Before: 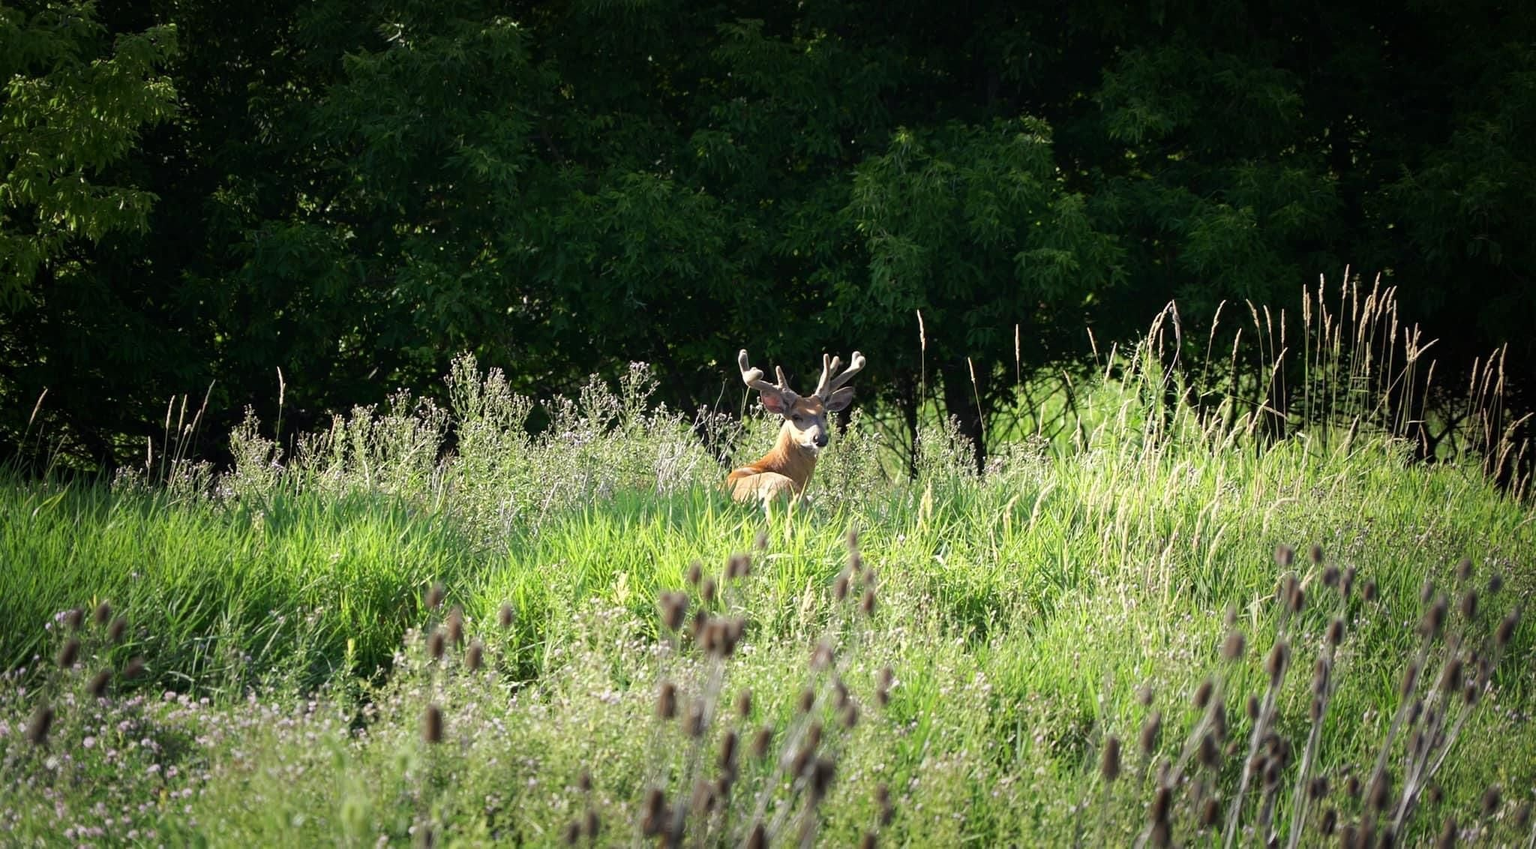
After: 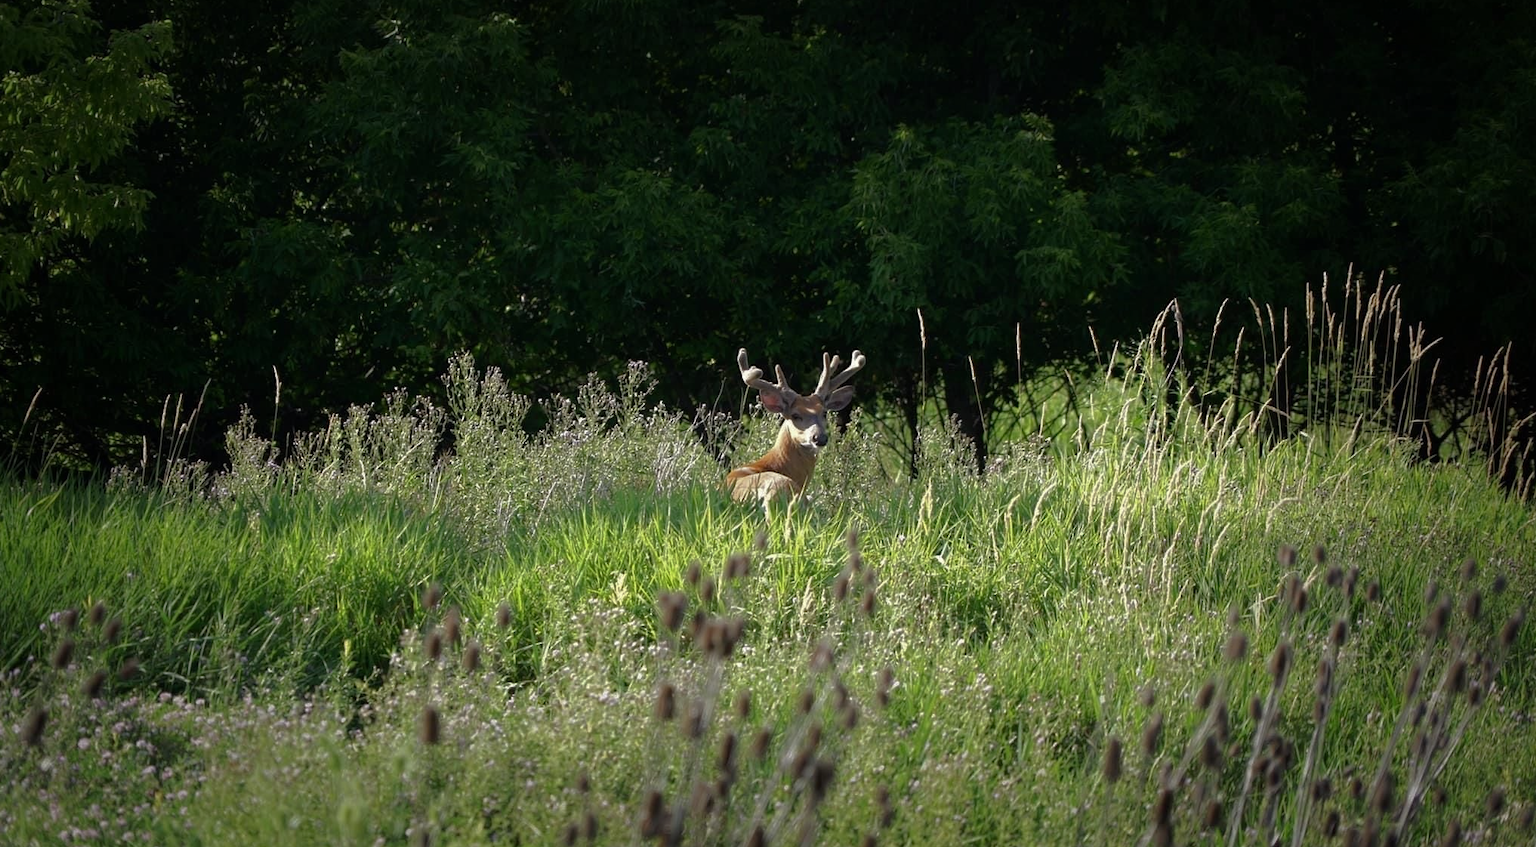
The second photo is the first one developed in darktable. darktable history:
crop: left 0.434%, top 0.485%, right 0.244%, bottom 0.386%
base curve: curves: ch0 [(0, 0) (0.826, 0.587) (1, 1)]
